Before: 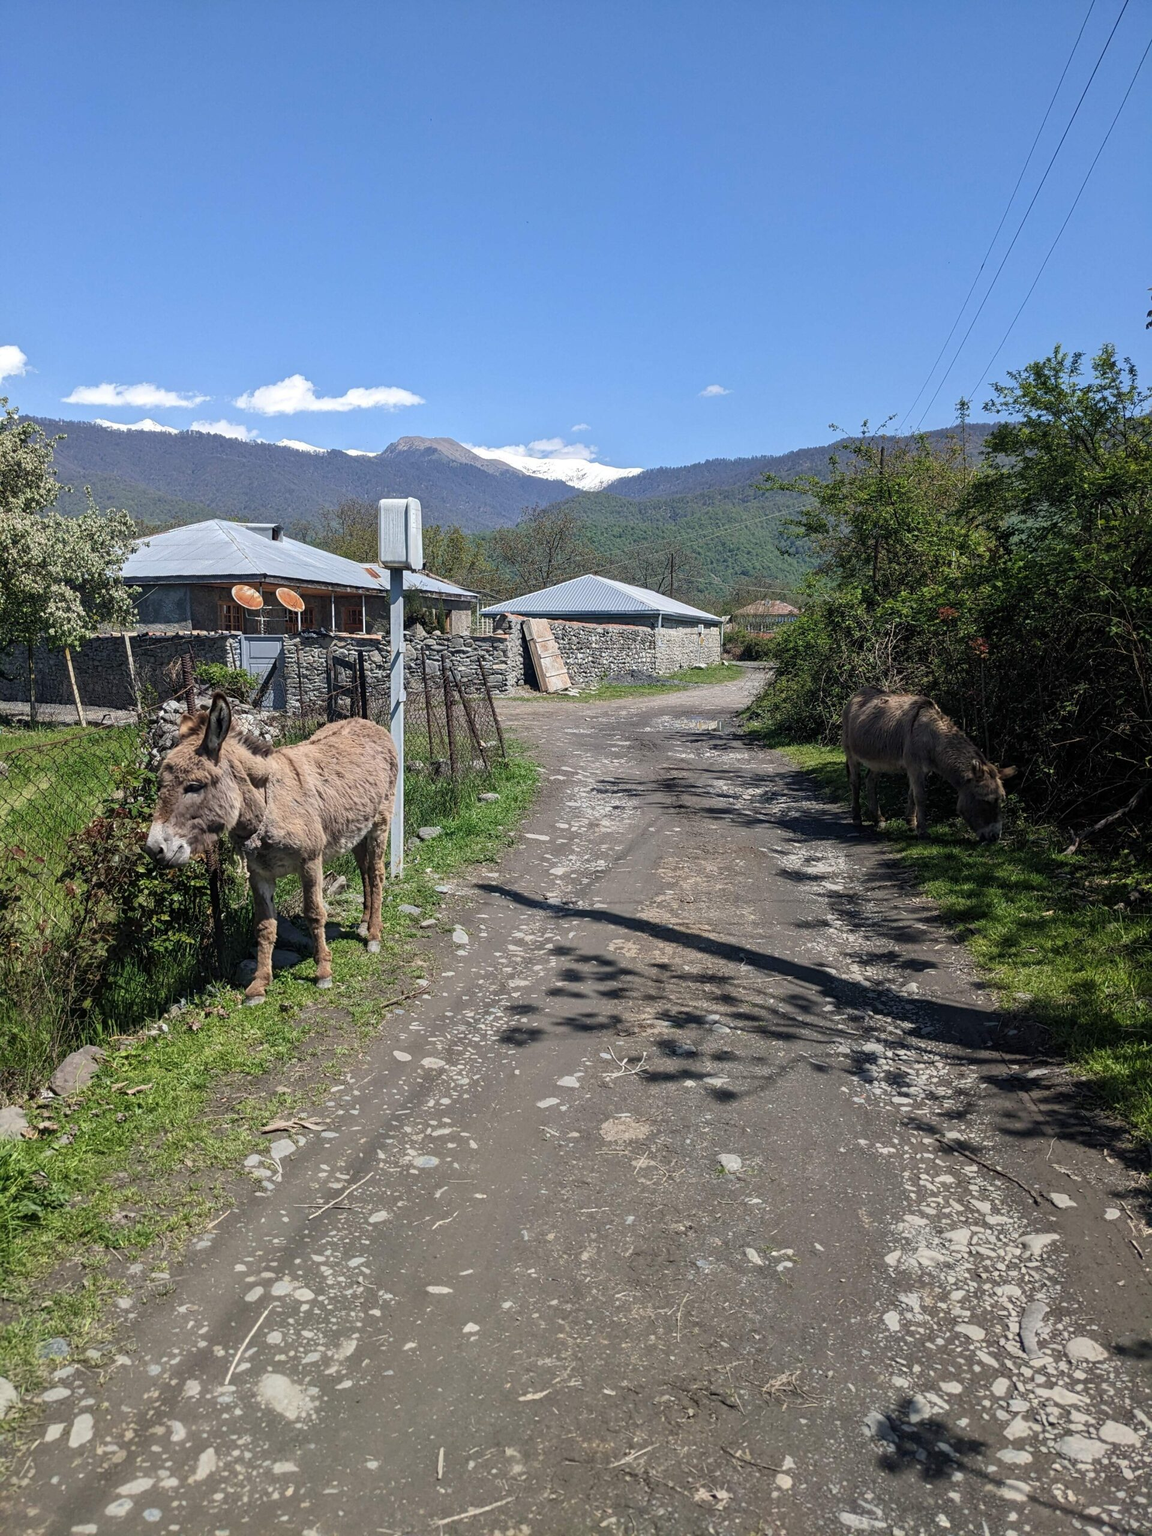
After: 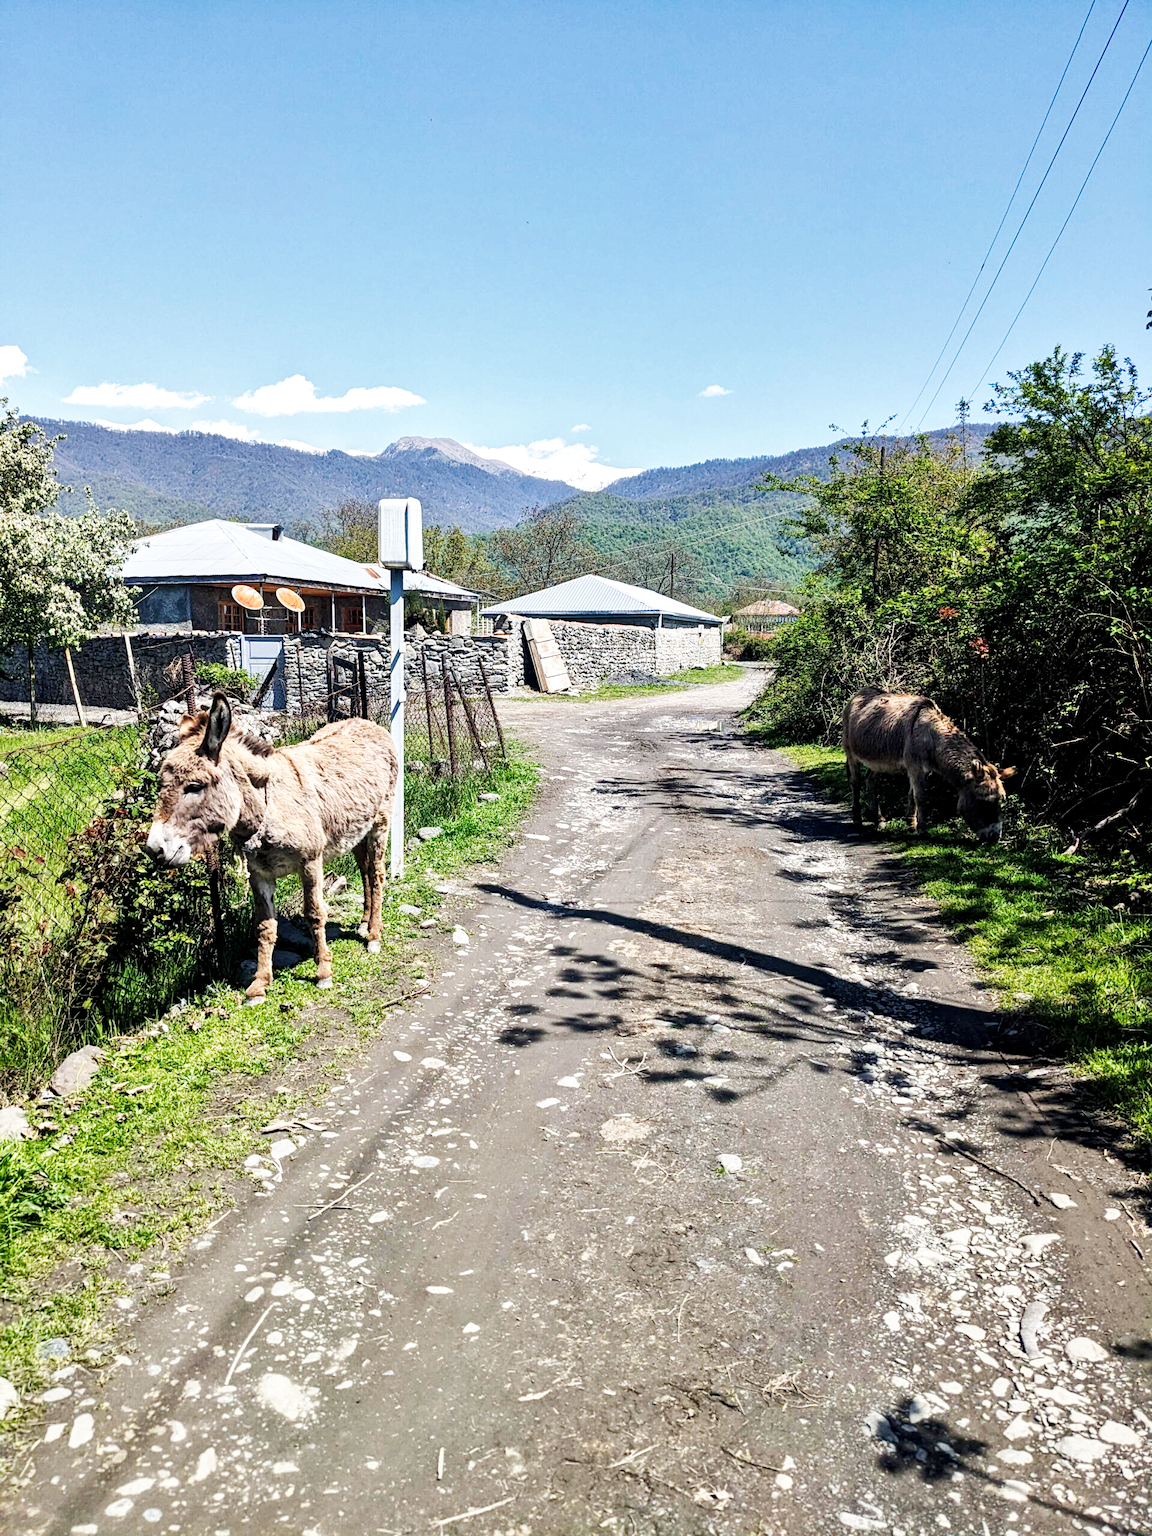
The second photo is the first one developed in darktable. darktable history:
base curve: curves: ch0 [(0, 0) (0.007, 0.004) (0.027, 0.03) (0.046, 0.07) (0.207, 0.54) (0.442, 0.872) (0.673, 0.972) (1, 1)], preserve colors none
shadows and highlights: soften with gaussian
local contrast: highlights 100%, shadows 100%, detail 120%, midtone range 0.2
exposure: black level correction 0.001, compensate highlight preservation false
